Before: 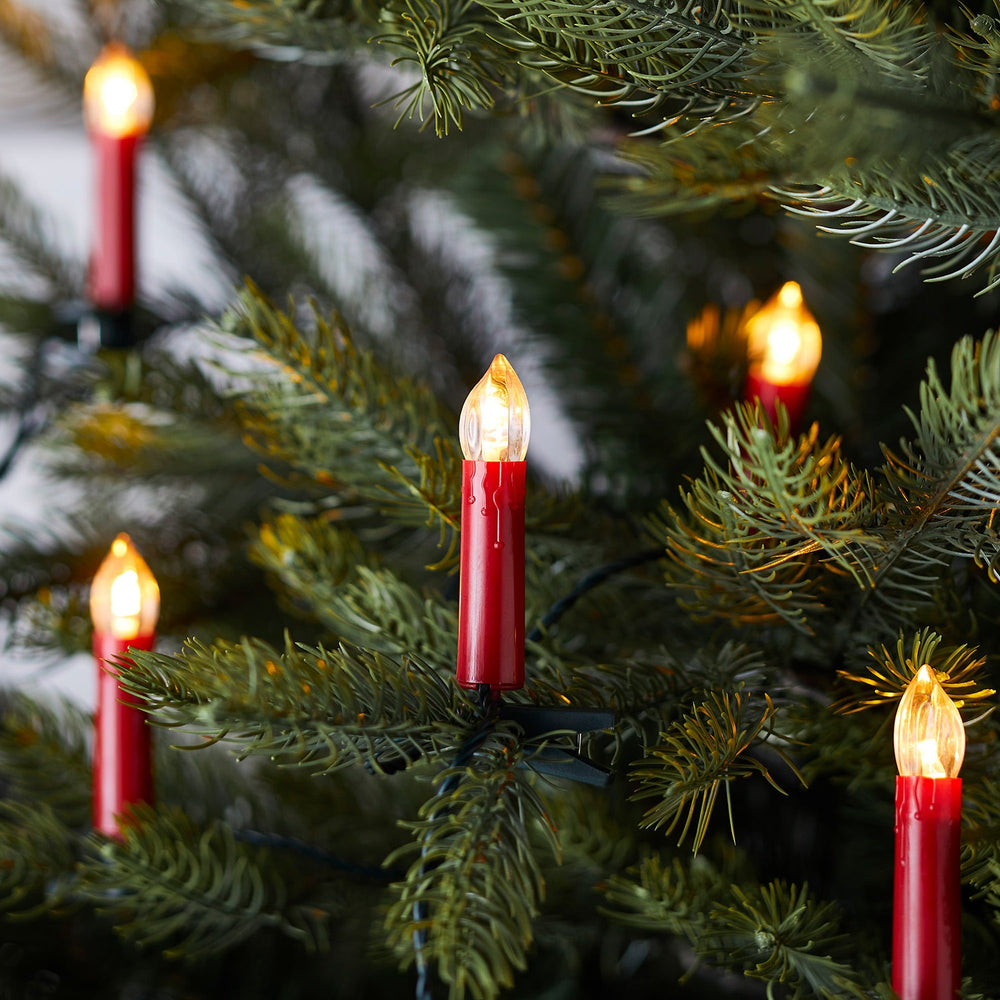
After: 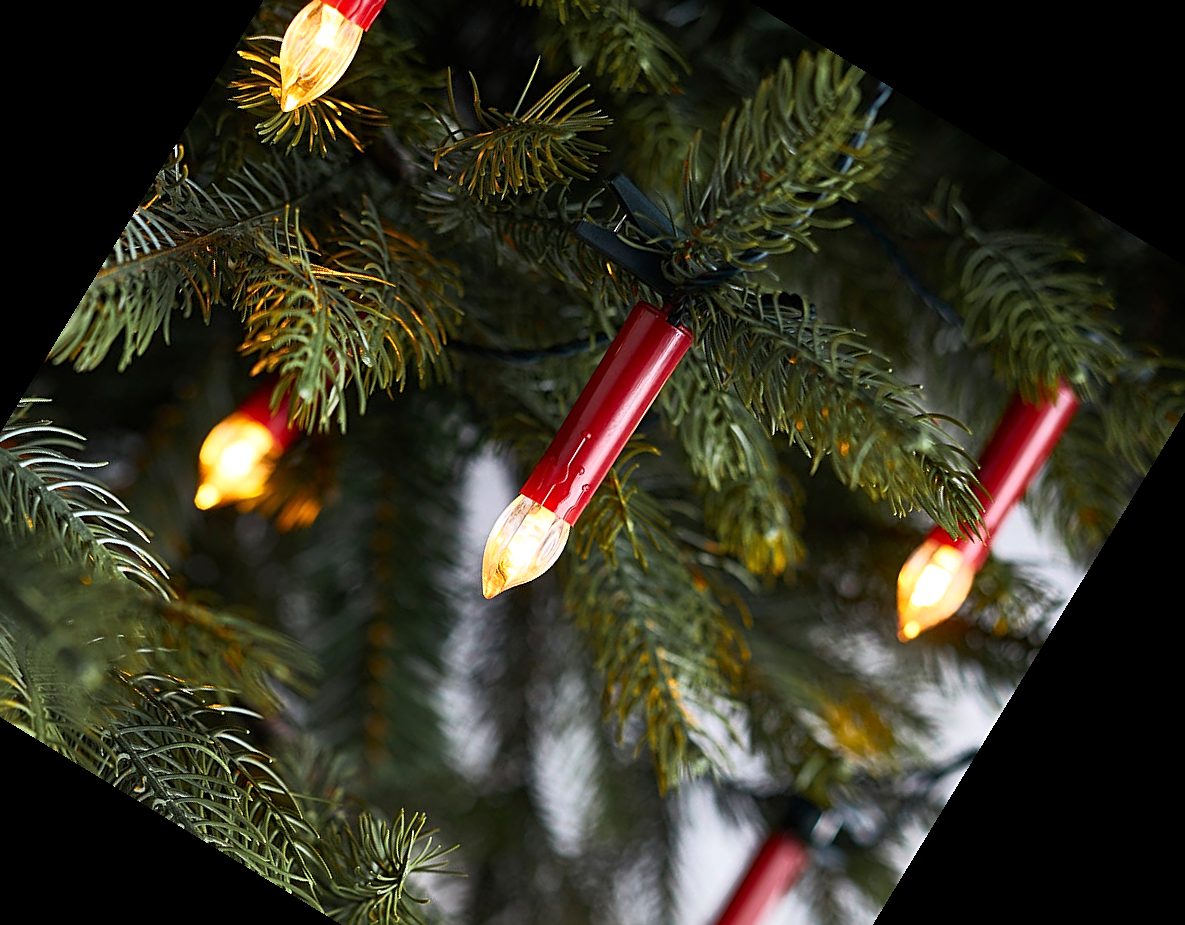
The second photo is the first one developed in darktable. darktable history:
base curve: curves: ch0 [(0, 0) (0.257, 0.25) (0.482, 0.586) (0.757, 0.871) (1, 1)]
sharpen: on, module defaults
crop and rotate: angle 148.68°, left 9.111%, top 15.603%, right 4.588%, bottom 17.041%
